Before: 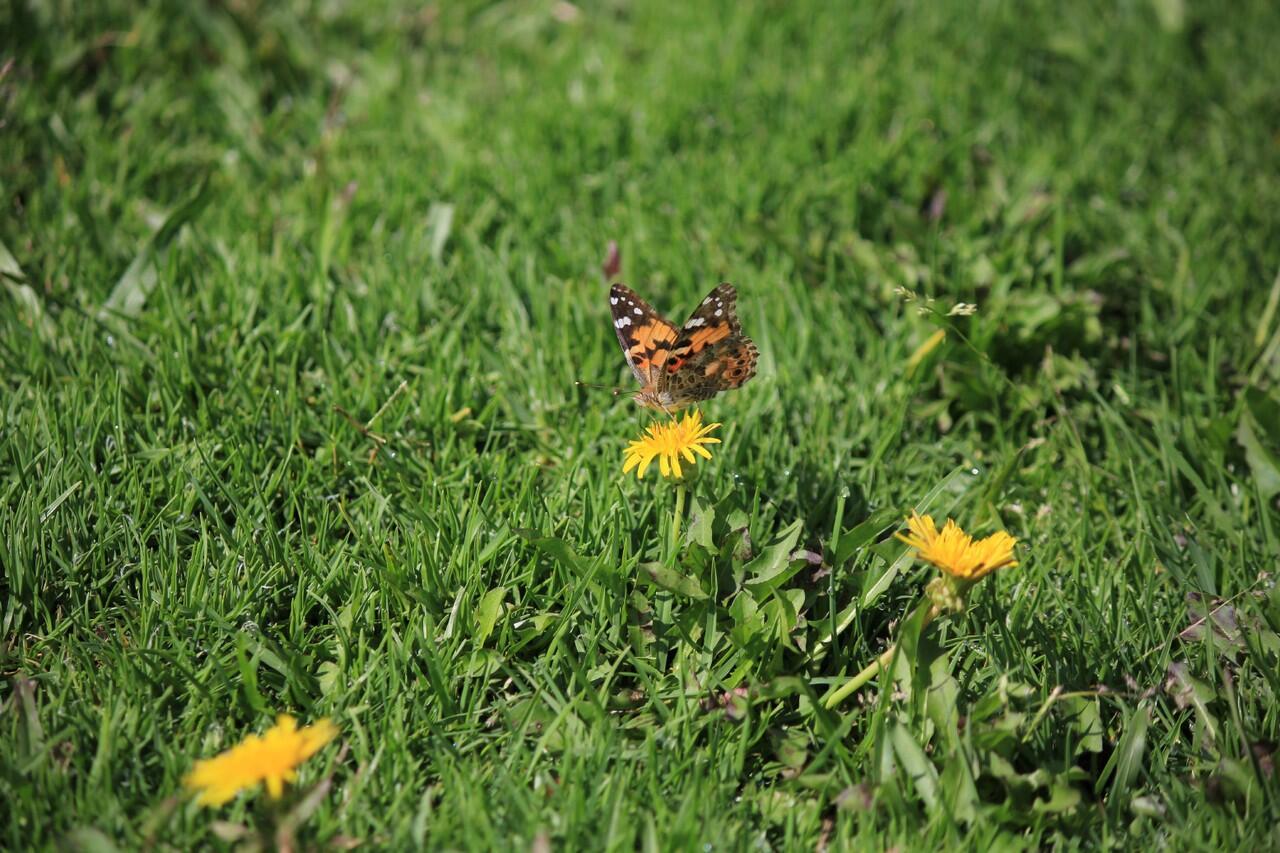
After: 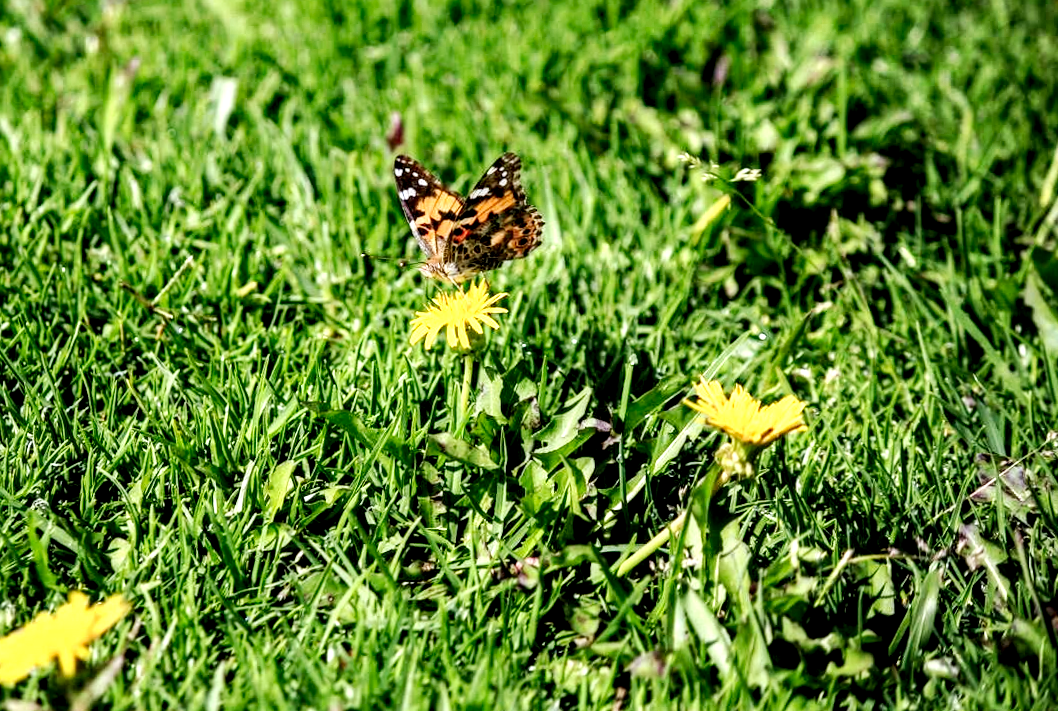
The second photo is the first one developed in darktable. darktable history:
rotate and perspective: rotation -1°, crop left 0.011, crop right 0.989, crop top 0.025, crop bottom 0.975
crop: left 16.315%, top 14.246%
local contrast: highlights 80%, shadows 57%, detail 175%, midtone range 0.602
levels: levels [0, 0.498, 0.996]
base curve: curves: ch0 [(0, 0) (0.036, 0.025) (0.121, 0.166) (0.206, 0.329) (0.605, 0.79) (1, 1)], preserve colors none
white balance: red 0.982, blue 1.018
